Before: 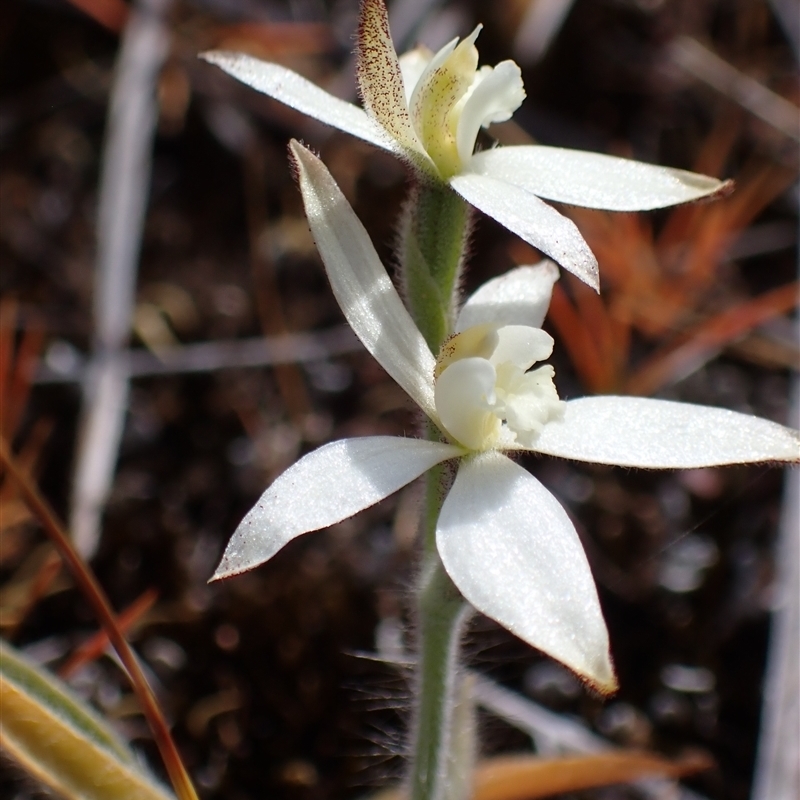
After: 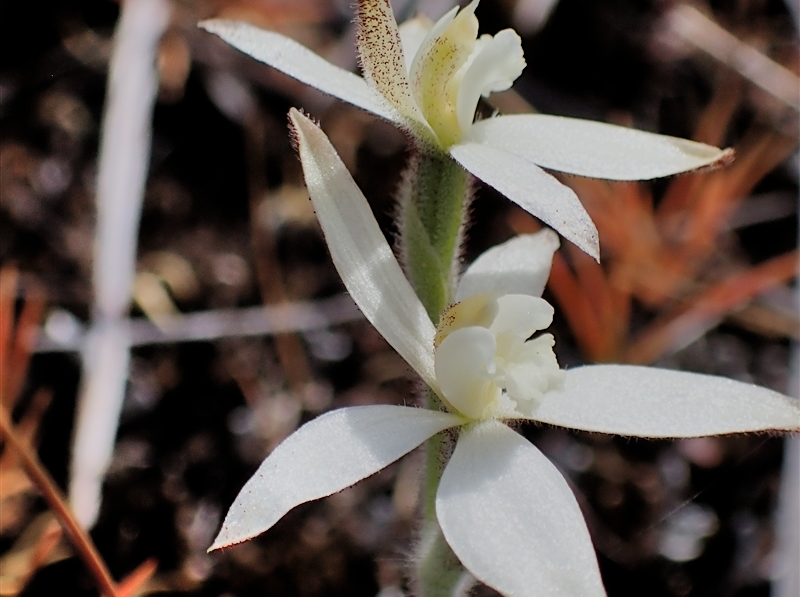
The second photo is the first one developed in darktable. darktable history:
crop: top 3.879%, bottom 21.403%
shadows and highlights: shadows 60.22, soften with gaussian
sharpen: amount 0.217
filmic rgb: black relative exposure -8.78 EV, white relative exposure 4.98 EV, threshold 2.96 EV, target black luminance 0%, hardness 3.77, latitude 65.71%, contrast 0.832, shadows ↔ highlights balance 19.97%, enable highlight reconstruction true
